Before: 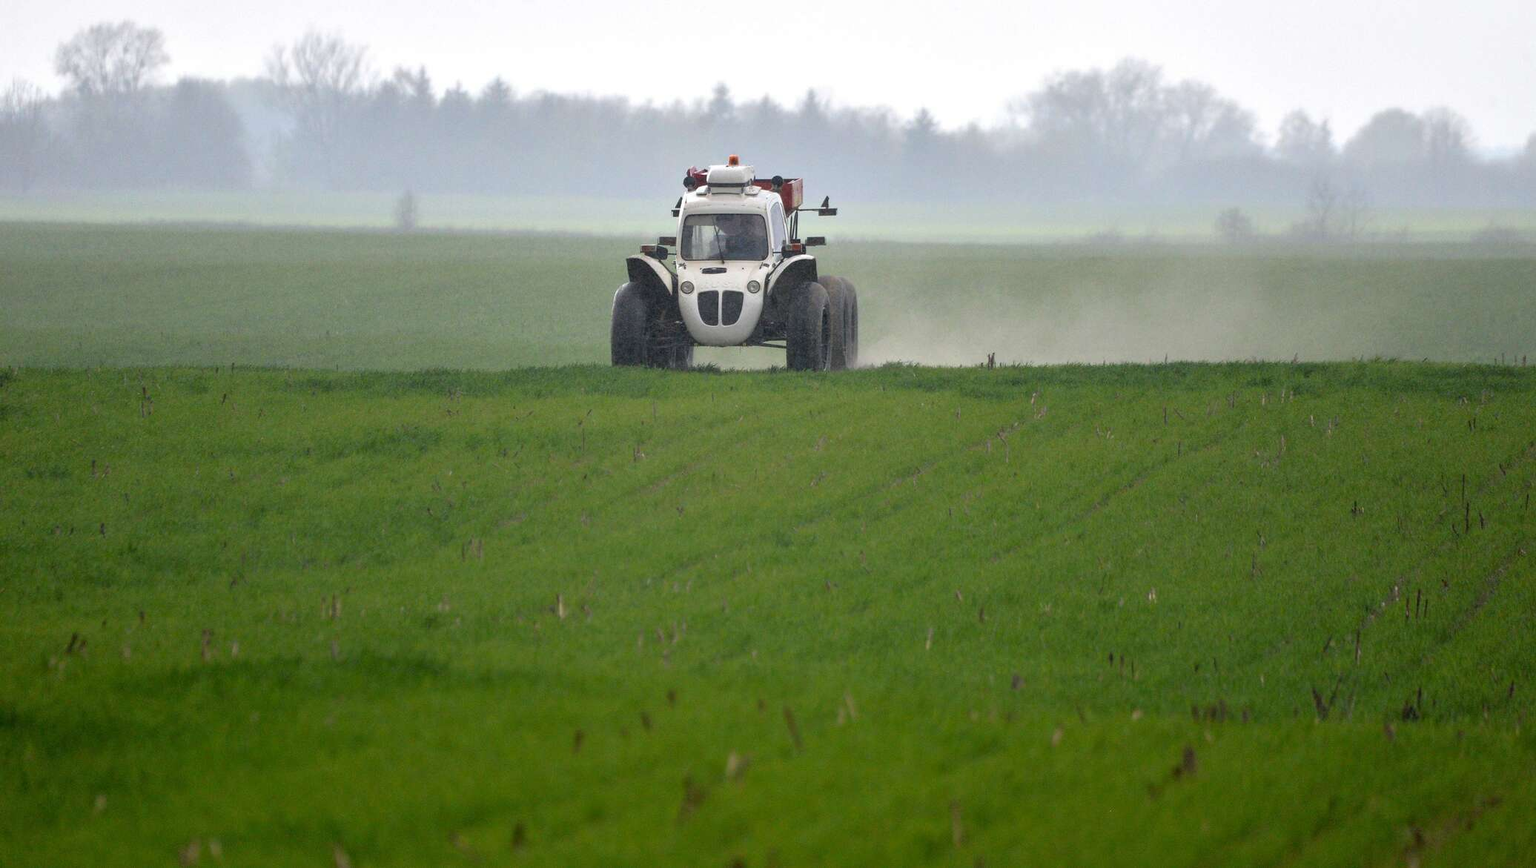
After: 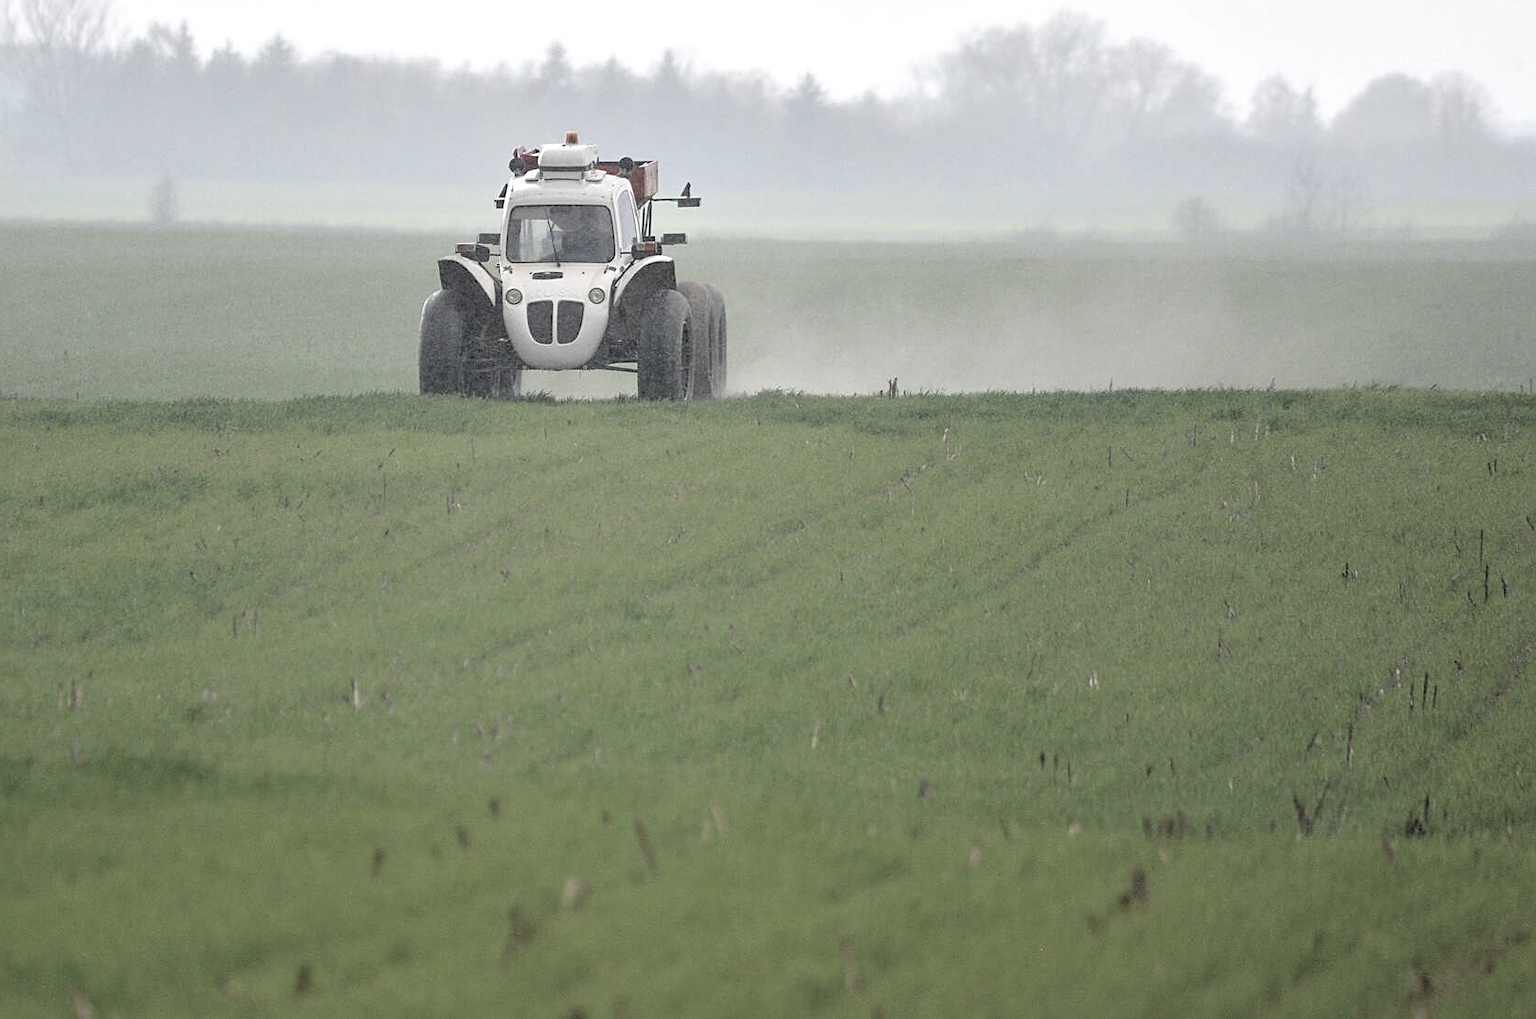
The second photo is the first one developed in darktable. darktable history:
sharpen: amount 0.494
contrast brightness saturation: brightness 0.189, saturation -0.511
crop and rotate: left 17.955%, top 5.736%, right 1.804%
